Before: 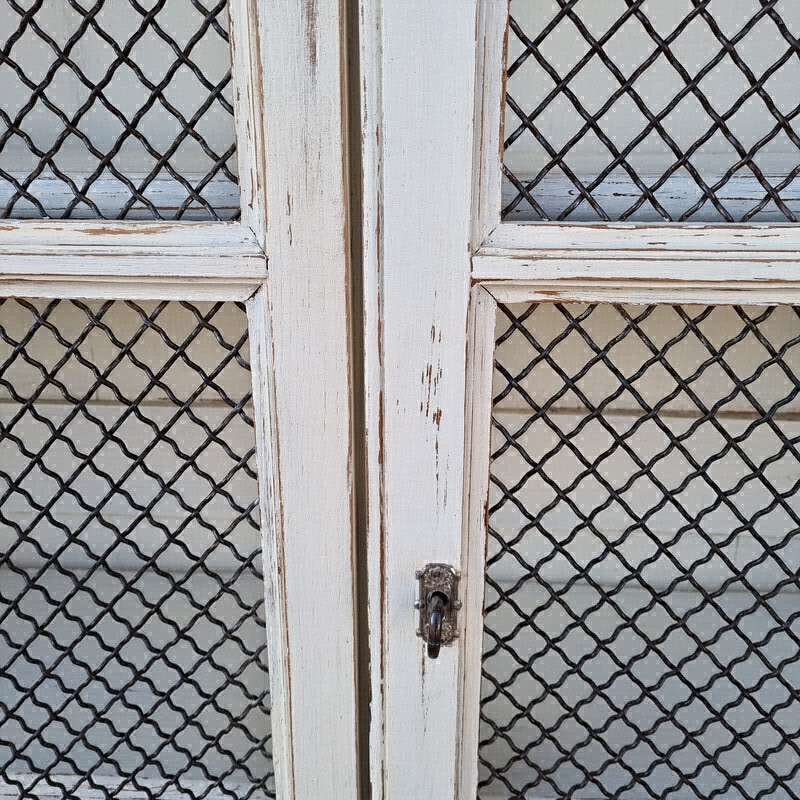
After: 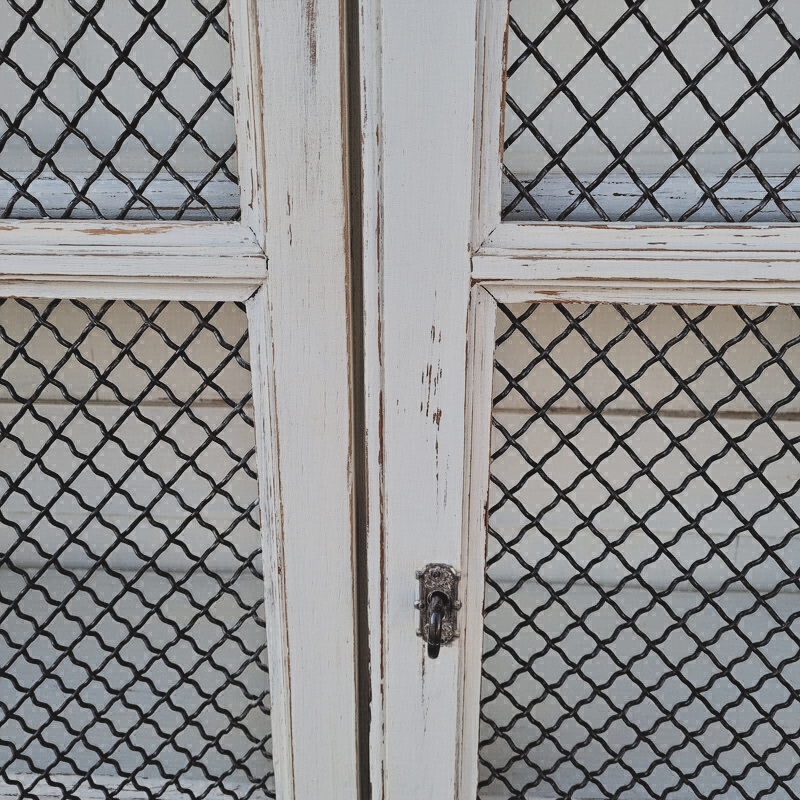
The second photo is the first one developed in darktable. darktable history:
exposure: black level correction -0.025, exposure -0.118 EV, compensate highlight preservation false
contrast brightness saturation: contrast -0.1, saturation -0.1
shadows and highlights: radius 135.62, soften with gaussian
filmic rgb: black relative exposure -5 EV, white relative exposure 3.95 EV, hardness 2.89, contrast 1.3, highlights saturation mix -30.83%
